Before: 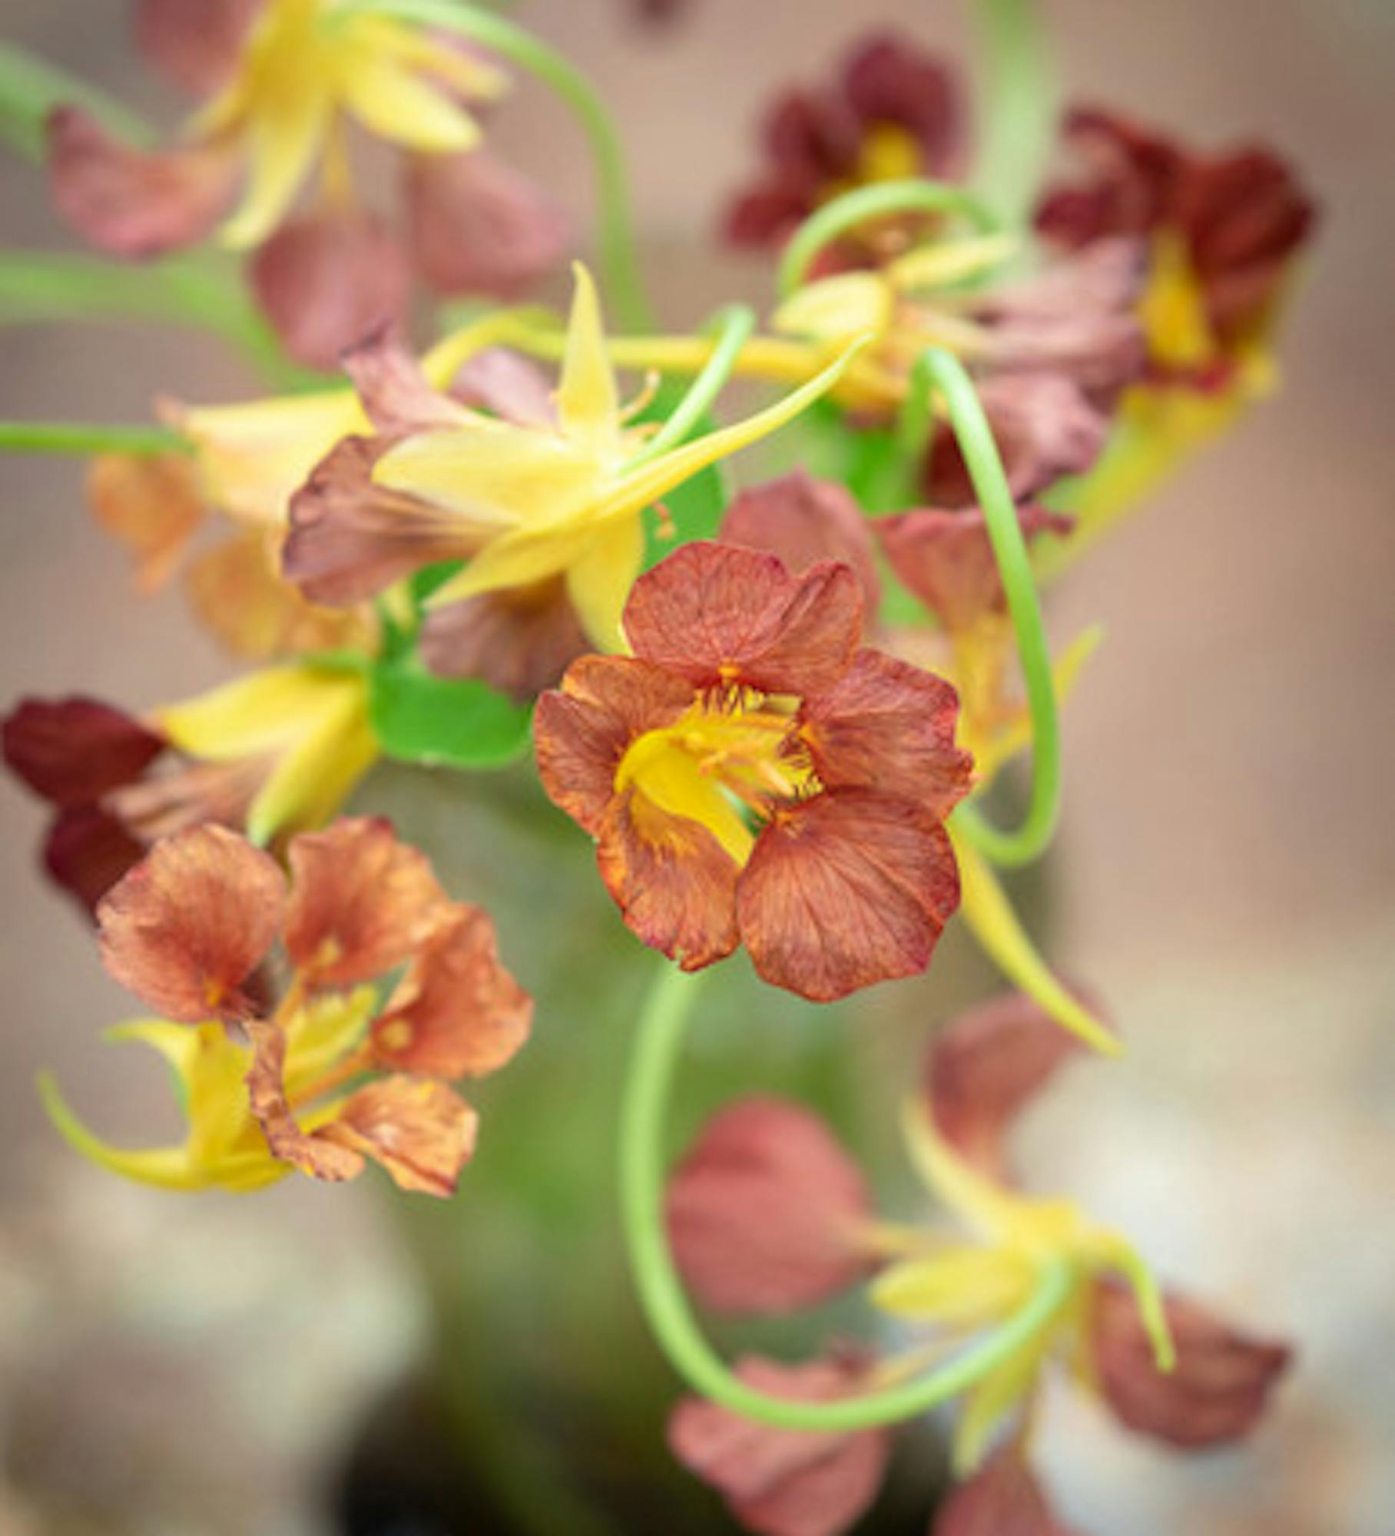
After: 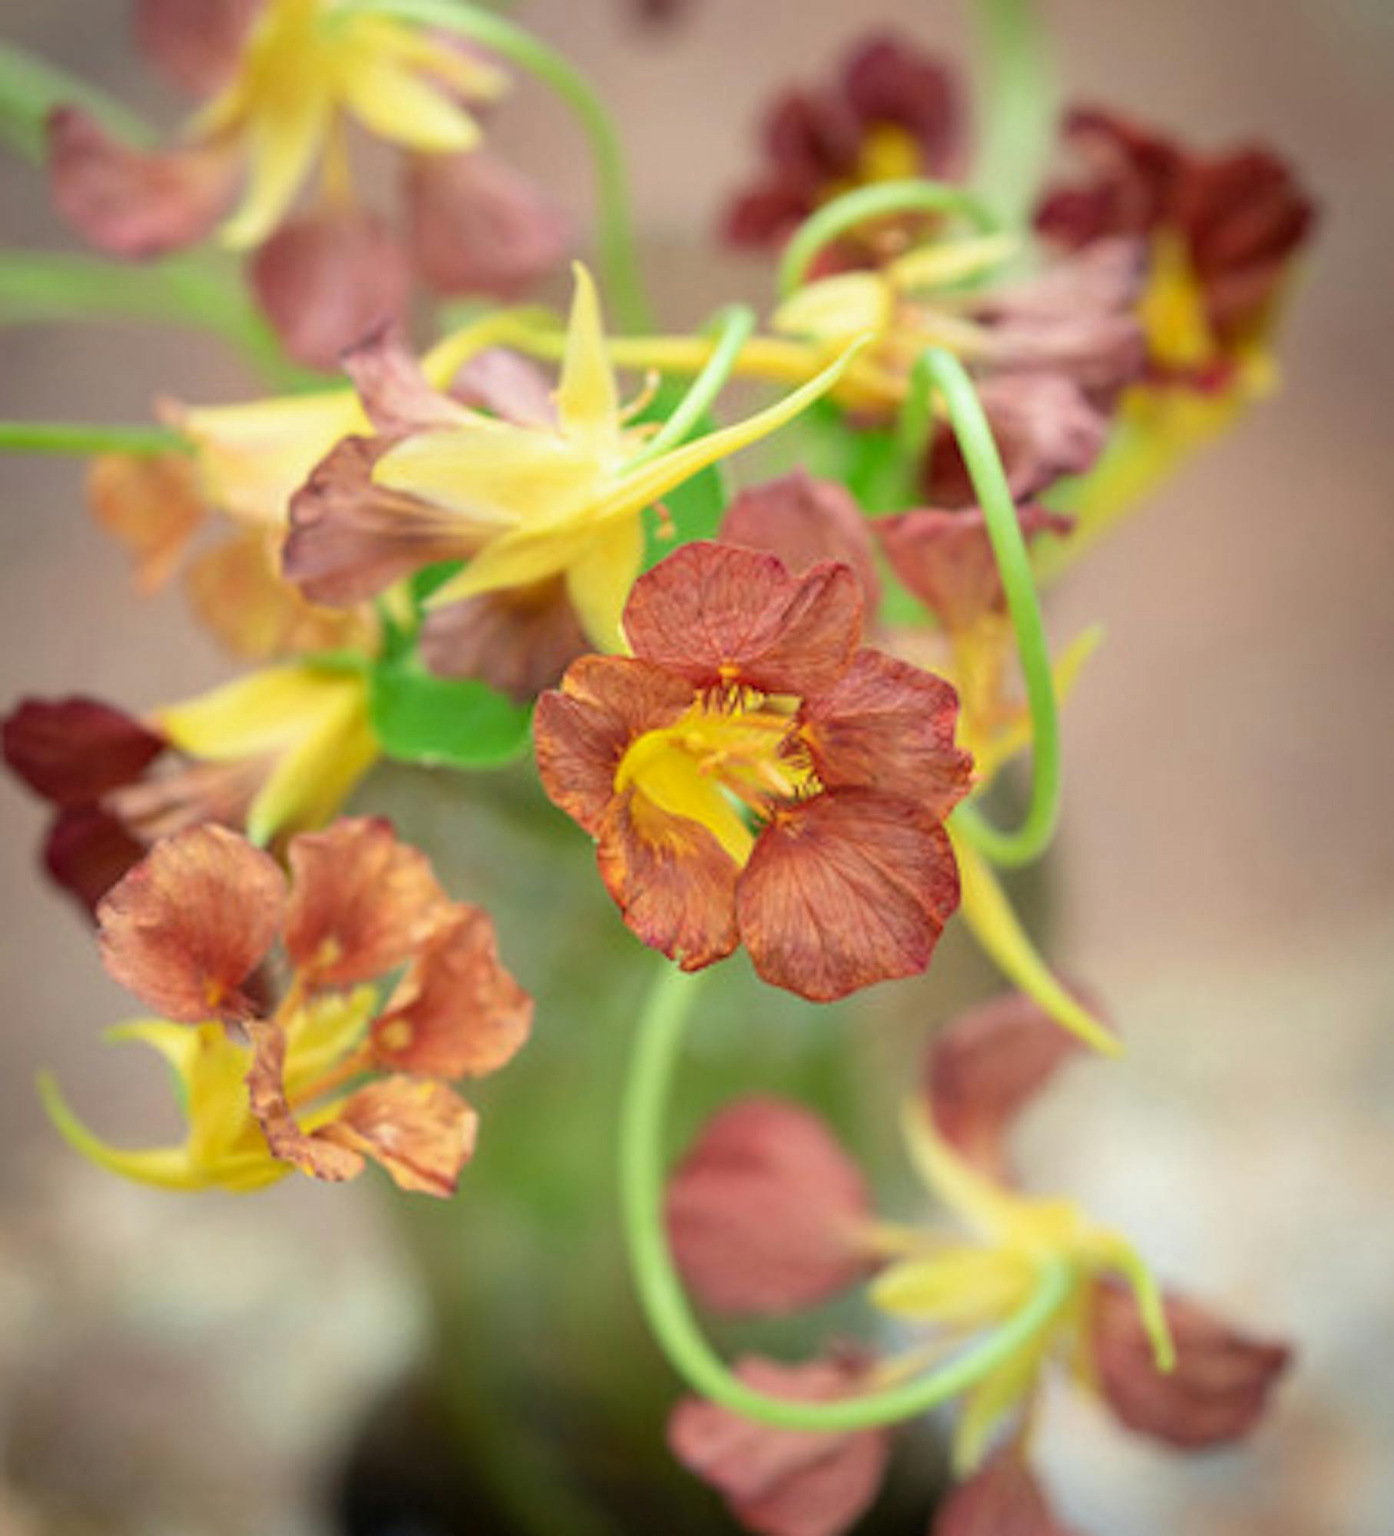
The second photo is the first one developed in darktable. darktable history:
exposure: exposure -0.048 EV, compensate highlight preservation false
sharpen: amount 0.2
